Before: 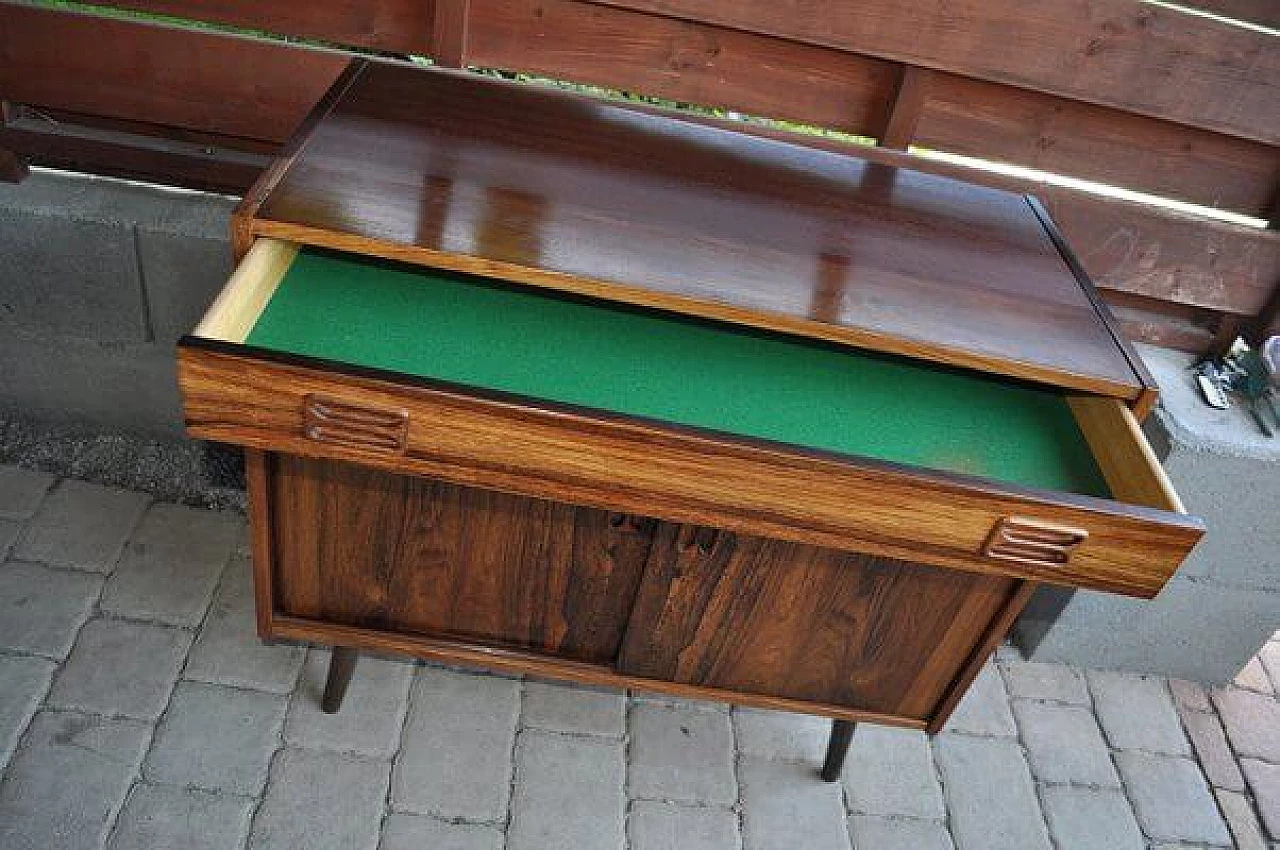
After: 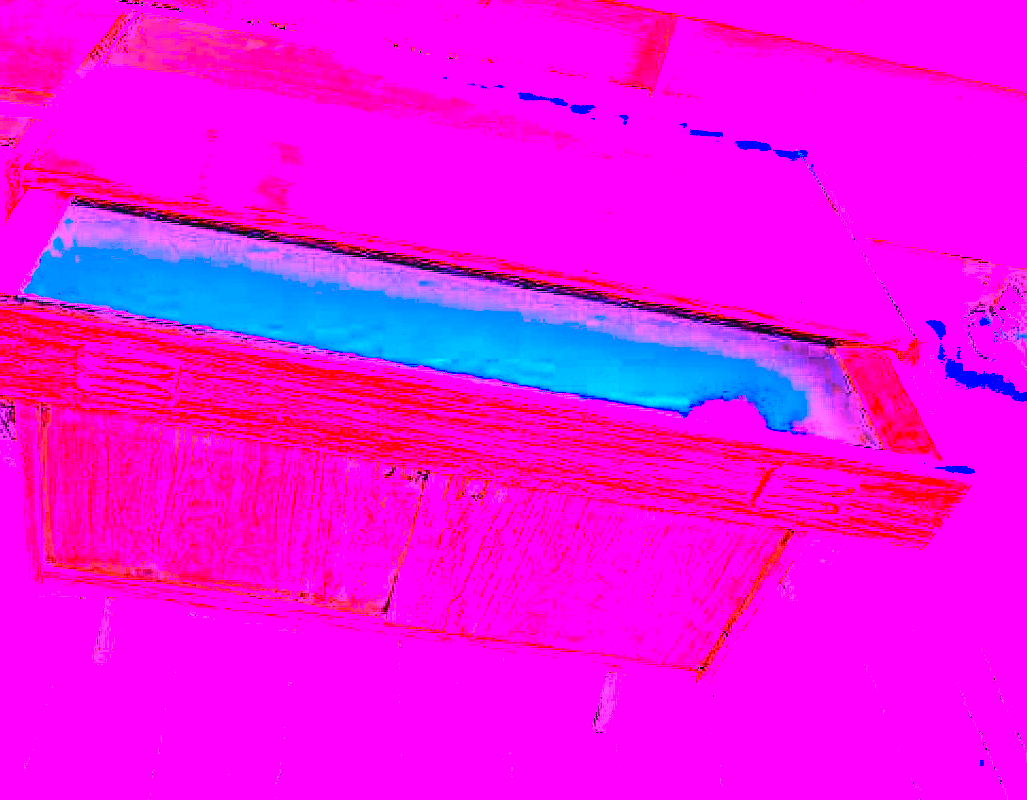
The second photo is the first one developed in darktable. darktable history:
tone equalizer: -8 EV -0.417 EV, -7 EV -0.389 EV, -6 EV -0.333 EV, -5 EV -0.222 EV, -3 EV 0.222 EV, -2 EV 0.333 EV, -1 EV 0.389 EV, +0 EV 0.417 EV, edges refinement/feathering 500, mask exposure compensation -1.57 EV, preserve details no
crop and rotate: left 17.959%, top 5.771%, right 1.742%
tone curve: curves: ch0 [(0, 0.022) (0.114, 0.088) (0.282, 0.316) (0.446, 0.511) (0.613, 0.693) (0.786, 0.843) (0.999, 0.949)]; ch1 [(0, 0) (0.395, 0.343) (0.463, 0.427) (0.486, 0.474) (0.503, 0.5) (0.535, 0.522) (0.555, 0.546) (0.594, 0.614) (0.755, 0.793) (1, 1)]; ch2 [(0, 0) (0.369, 0.388) (0.449, 0.431) (0.501, 0.5) (0.528, 0.517) (0.561, 0.59) (0.612, 0.646) (0.697, 0.721) (1, 1)], color space Lab, independent channels, preserve colors none
white balance: red 8, blue 8
